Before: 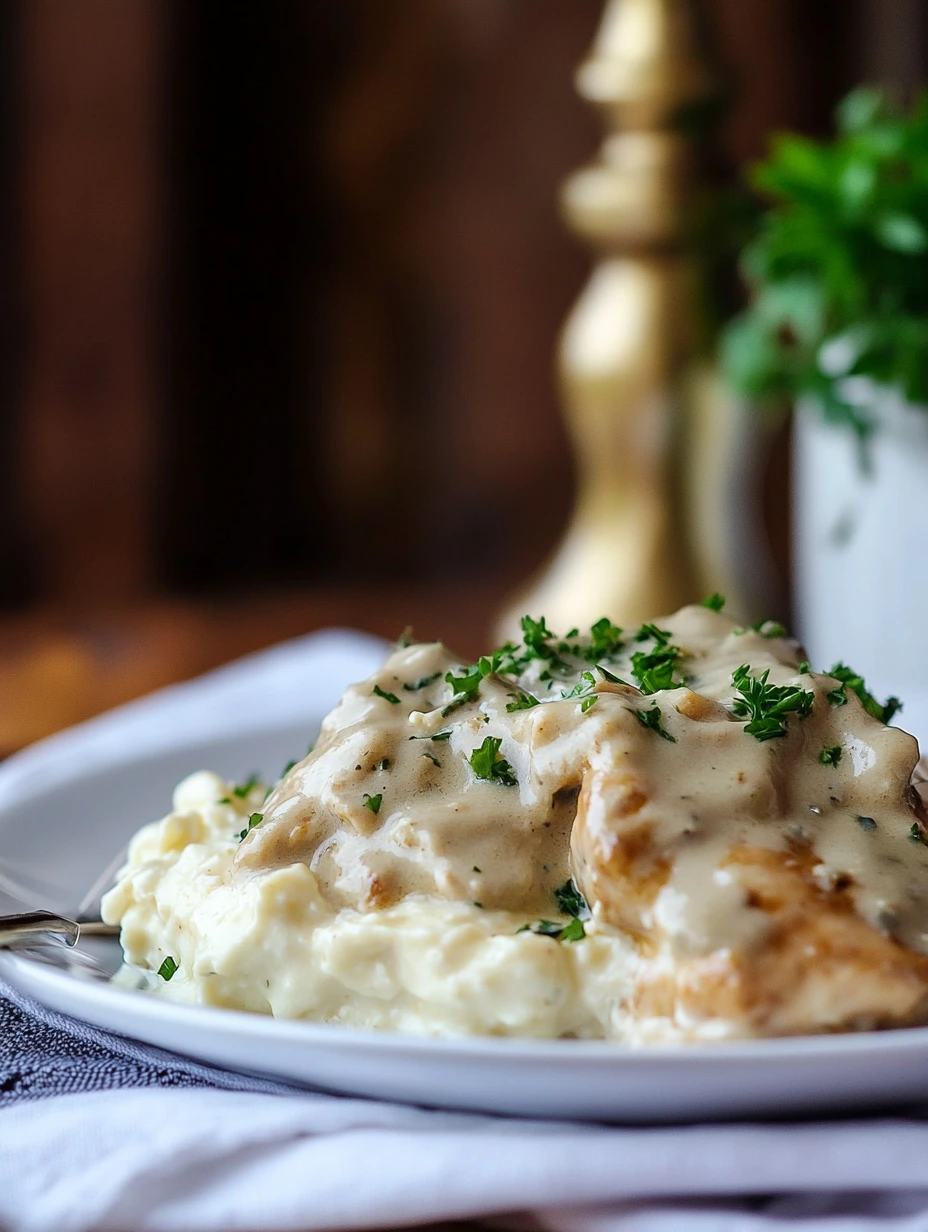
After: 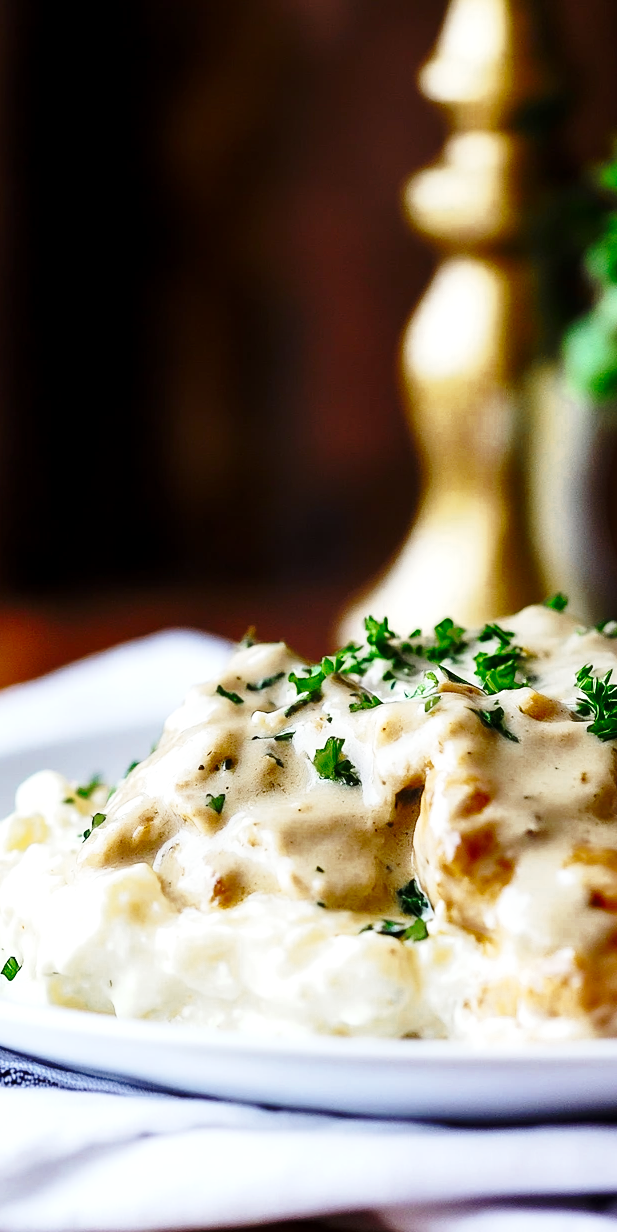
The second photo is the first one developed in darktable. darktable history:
exposure: black level correction 0.002, compensate highlight preservation false
crop: left 16.919%, right 16.554%
tone equalizer: -8 EV -0.403 EV, -7 EV -0.376 EV, -6 EV -0.33 EV, -5 EV -0.216 EV, -3 EV 0.222 EV, -2 EV 0.316 EV, -1 EV 0.371 EV, +0 EV 0.4 EV, edges refinement/feathering 500, mask exposure compensation -1.57 EV, preserve details no
base curve: curves: ch0 [(0, 0) (0.028, 0.03) (0.121, 0.232) (0.46, 0.748) (0.859, 0.968) (1, 1)], preserve colors none
color zones: curves: ch0 [(0.11, 0.396) (0.195, 0.36) (0.25, 0.5) (0.303, 0.412) (0.357, 0.544) (0.75, 0.5) (0.967, 0.328)]; ch1 [(0, 0.468) (0.112, 0.512) (0.202, 0.6) (0.25, 0.5) (0.307, 0.352) (0.357, 0.544) (0.75, 0.5) (0.963, 0.524)]
